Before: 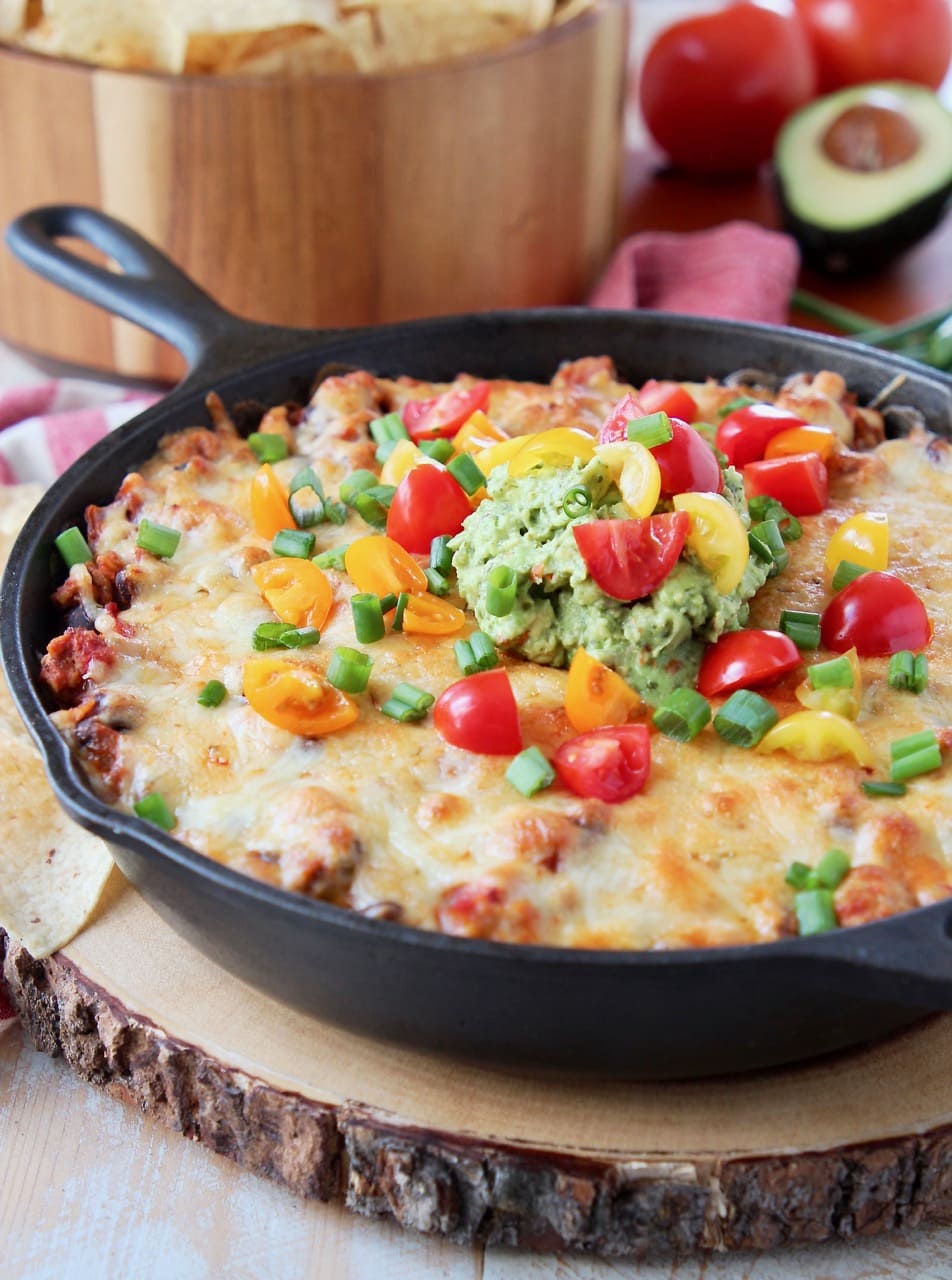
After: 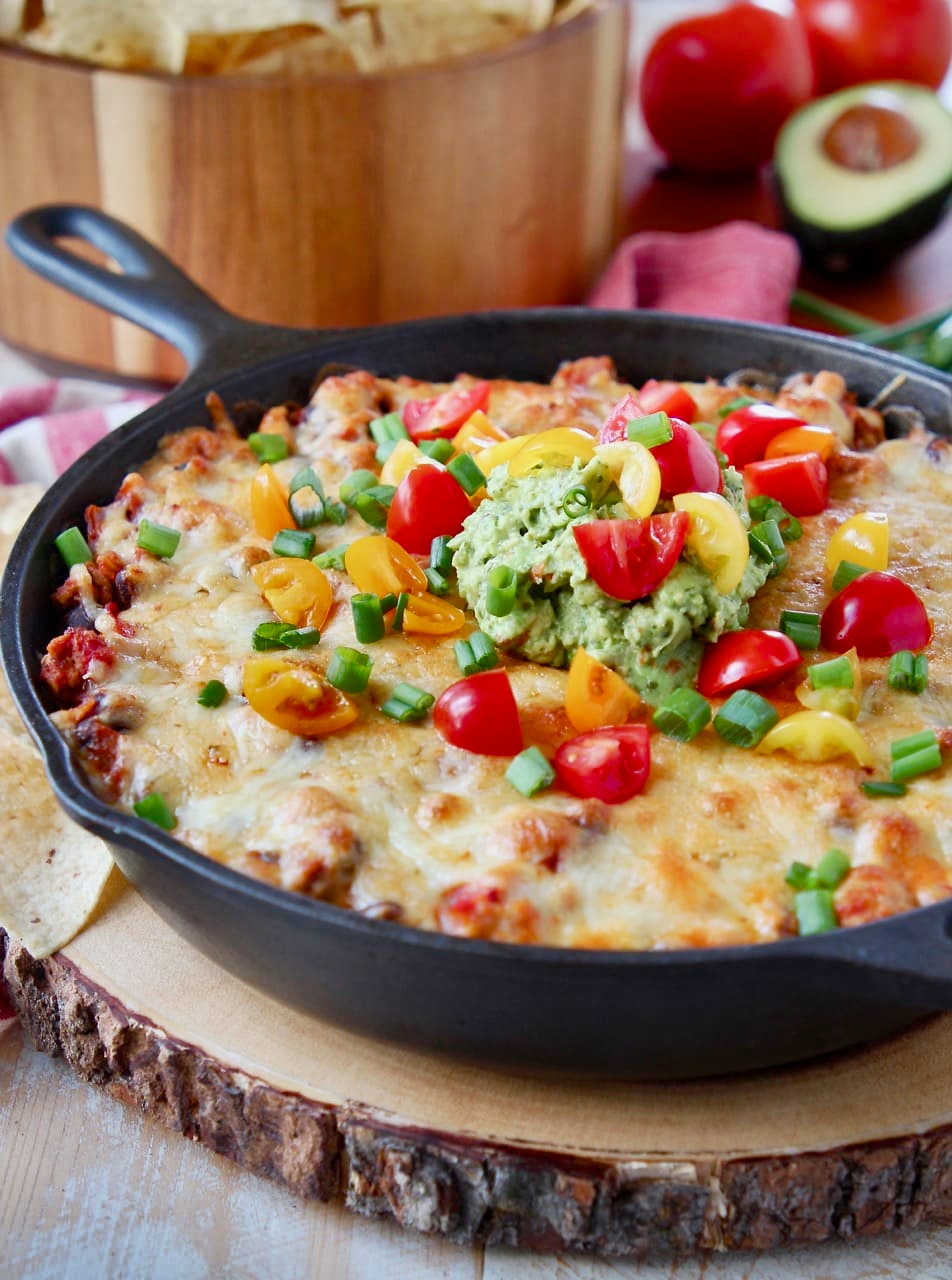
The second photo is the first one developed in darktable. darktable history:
shadows and highlights: shadows 24.5, highlights -78.15, soften with gaussian
color balance rgb: perceptual saturation grading › global saturation 20%, perceptual saturation grading › highlights -25%, perceptual saturation grading › shadows 25%
